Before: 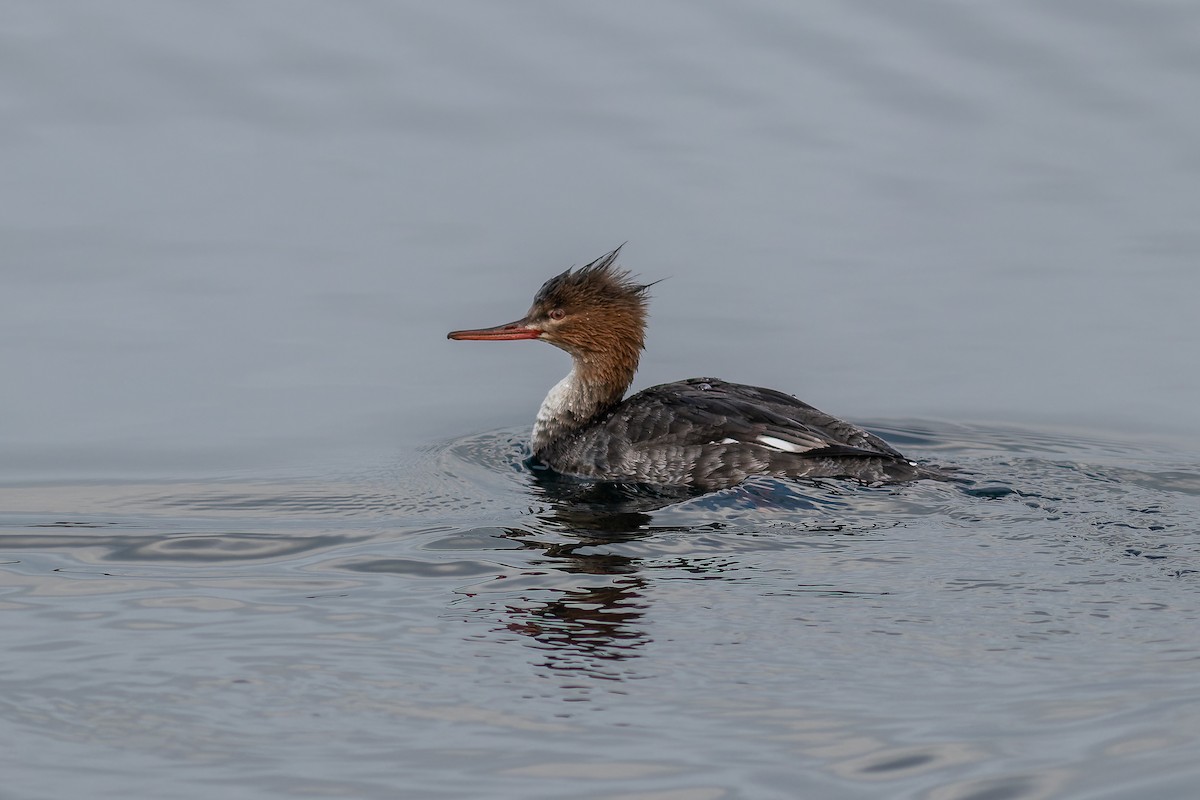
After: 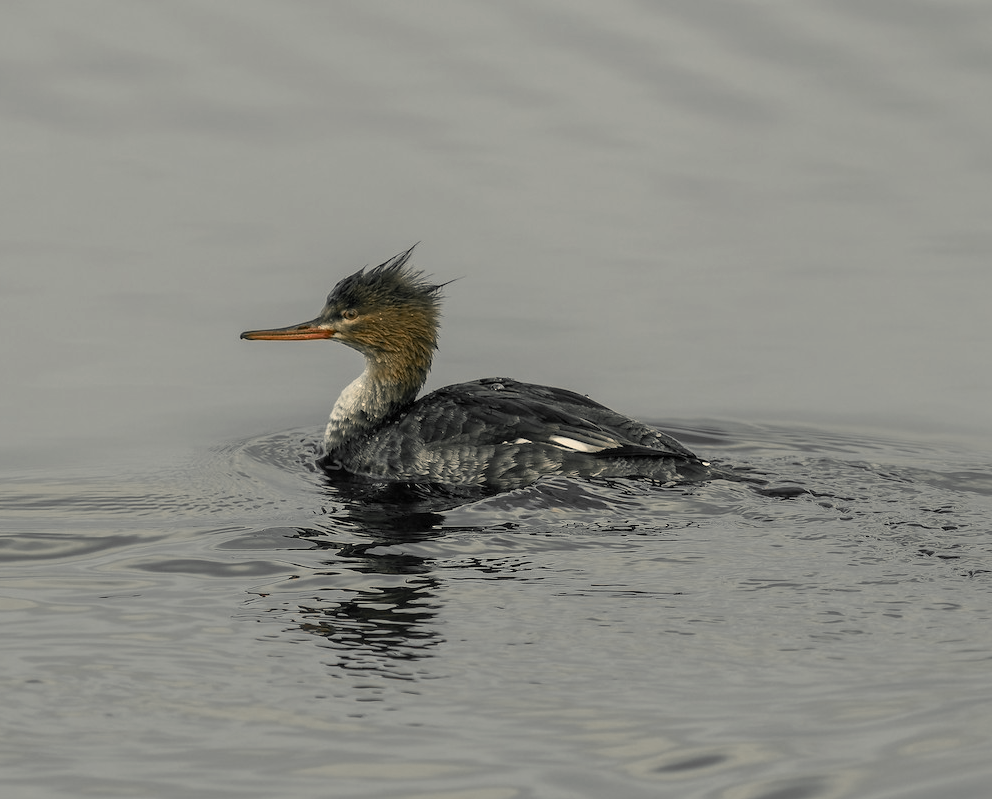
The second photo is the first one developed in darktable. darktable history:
color correction: highlights a* 5.24, highlights b* 24.7, shadows a* -15.51, shadows b* 3.72
color zones: curves: ch0 [(0, 0.447) (0.184, 0.543) (0.323, 0.476) (0.429, 0.445) (0.571, 0.443) (0.714, 0.451) (0.857, 0.452) (1, 0.447)]; ch1 [(0, 0.464) (0.176, 0.46) (0.287, 0.177) (0.429, 0.002) (0.571, 0) (0.714, 0) (0.857, 0) (1, 0.464)]
crop: left 17.251%, bottom 0.029%
